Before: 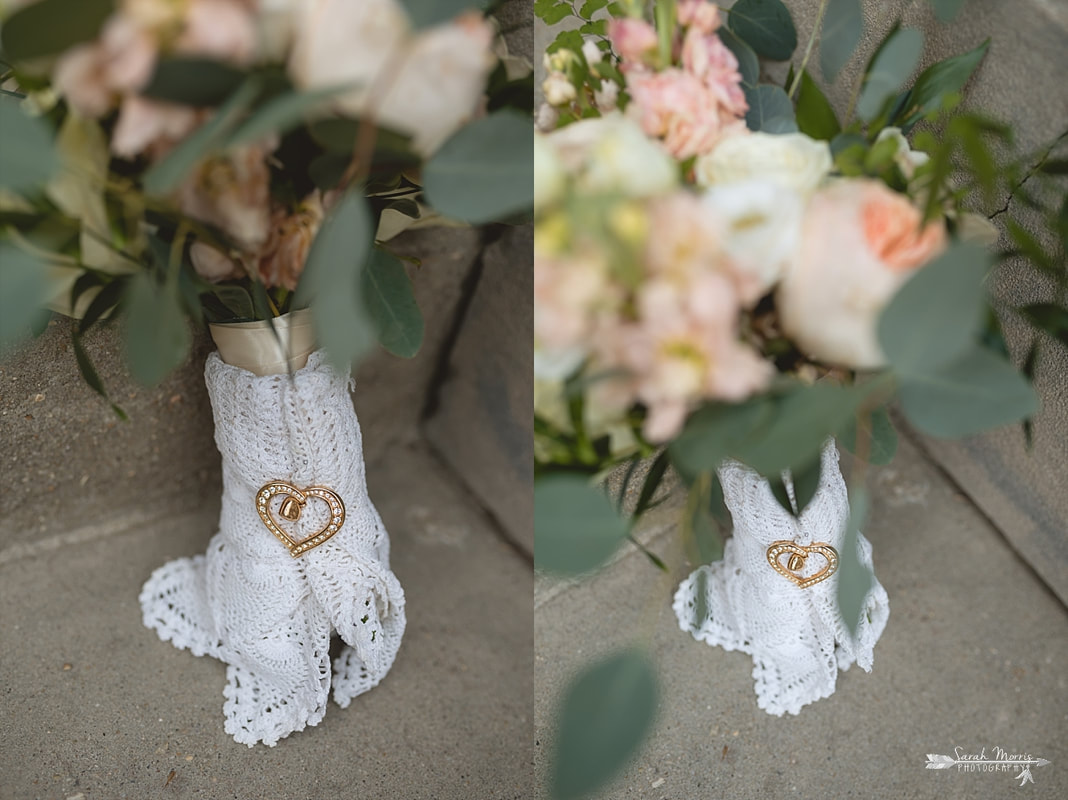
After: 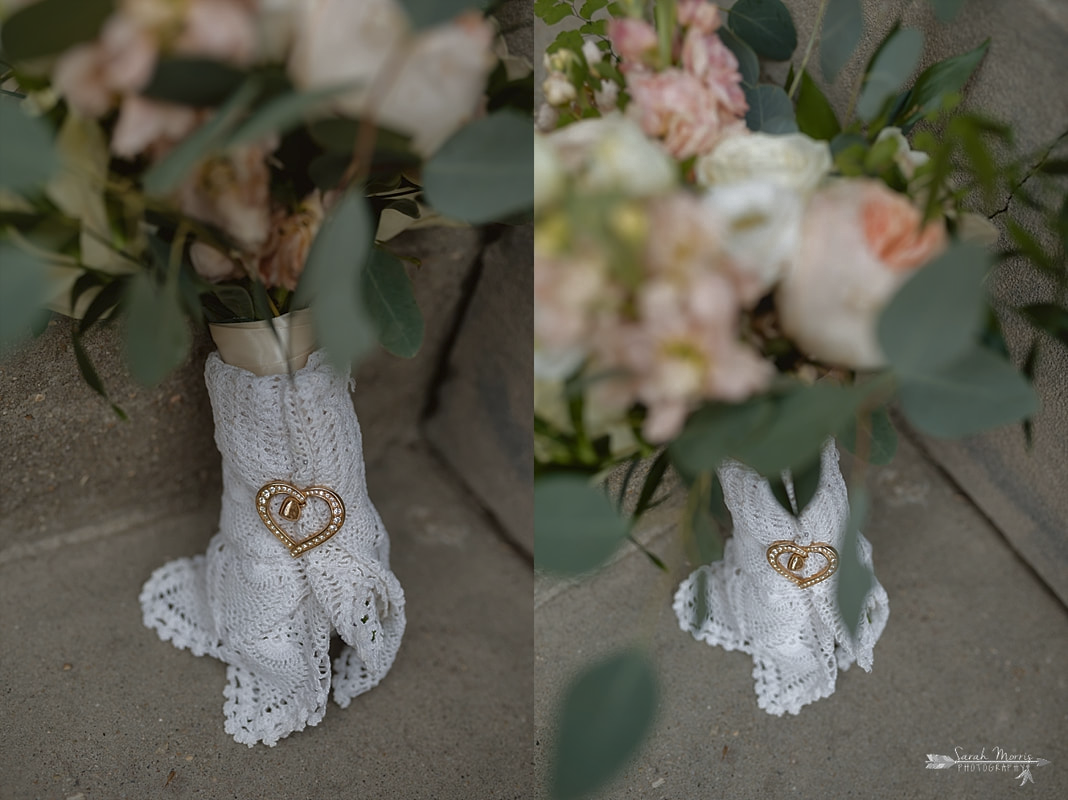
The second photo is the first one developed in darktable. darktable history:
exposure: compensate highlight preservation false
local contrast: mode bilateral grid, contrast 20, coarseness 50, detail 130%, midtone range 0.2
base curve: curves: ch0 [(0, 0) (0.841, 0.609) (1, 1)]
